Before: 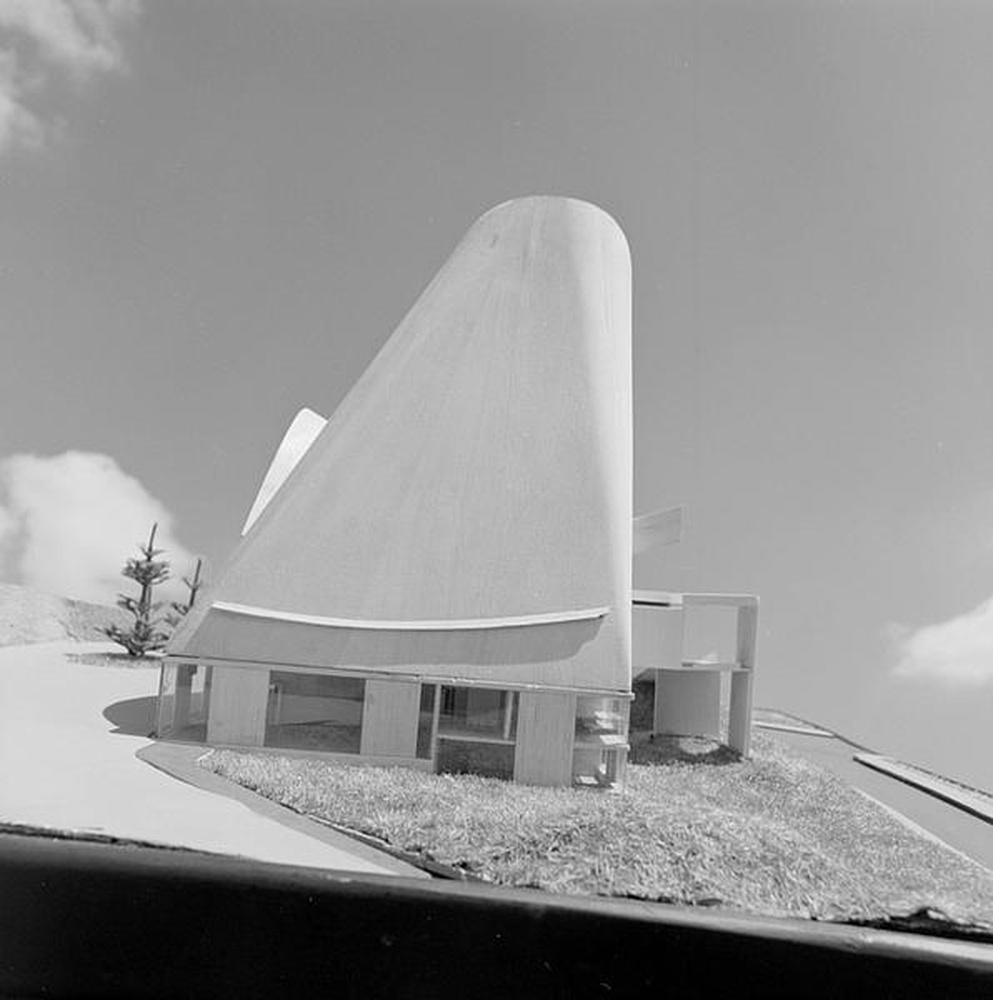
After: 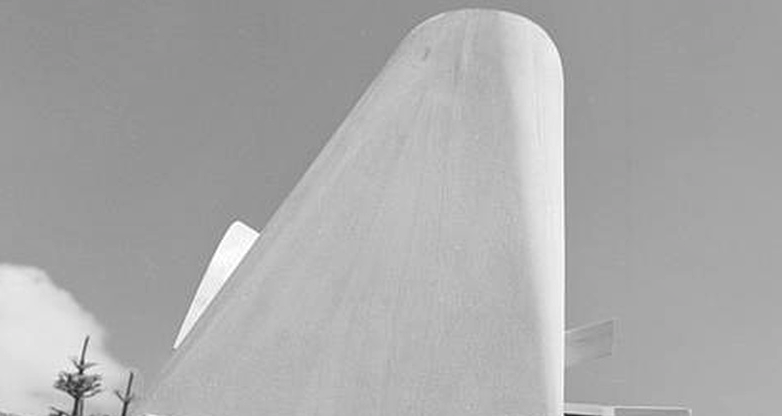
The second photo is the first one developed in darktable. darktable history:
local contrast: on, module defaults
crop: left 6.859%, top 18.787%, right 14.344%, bottom 39.603%
